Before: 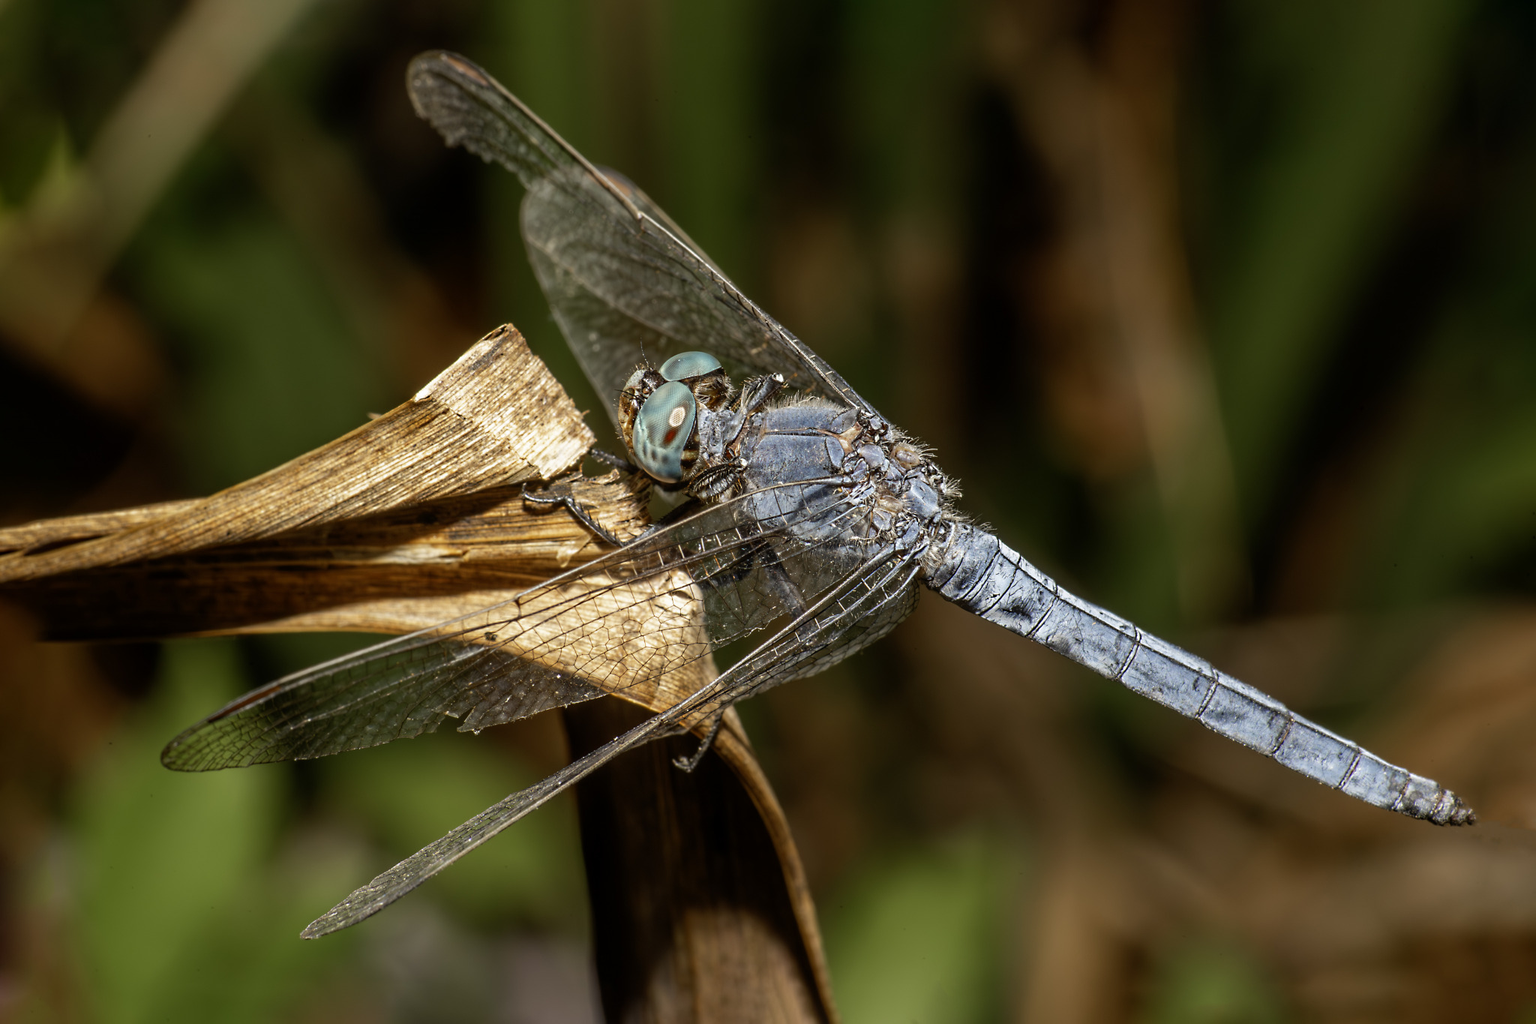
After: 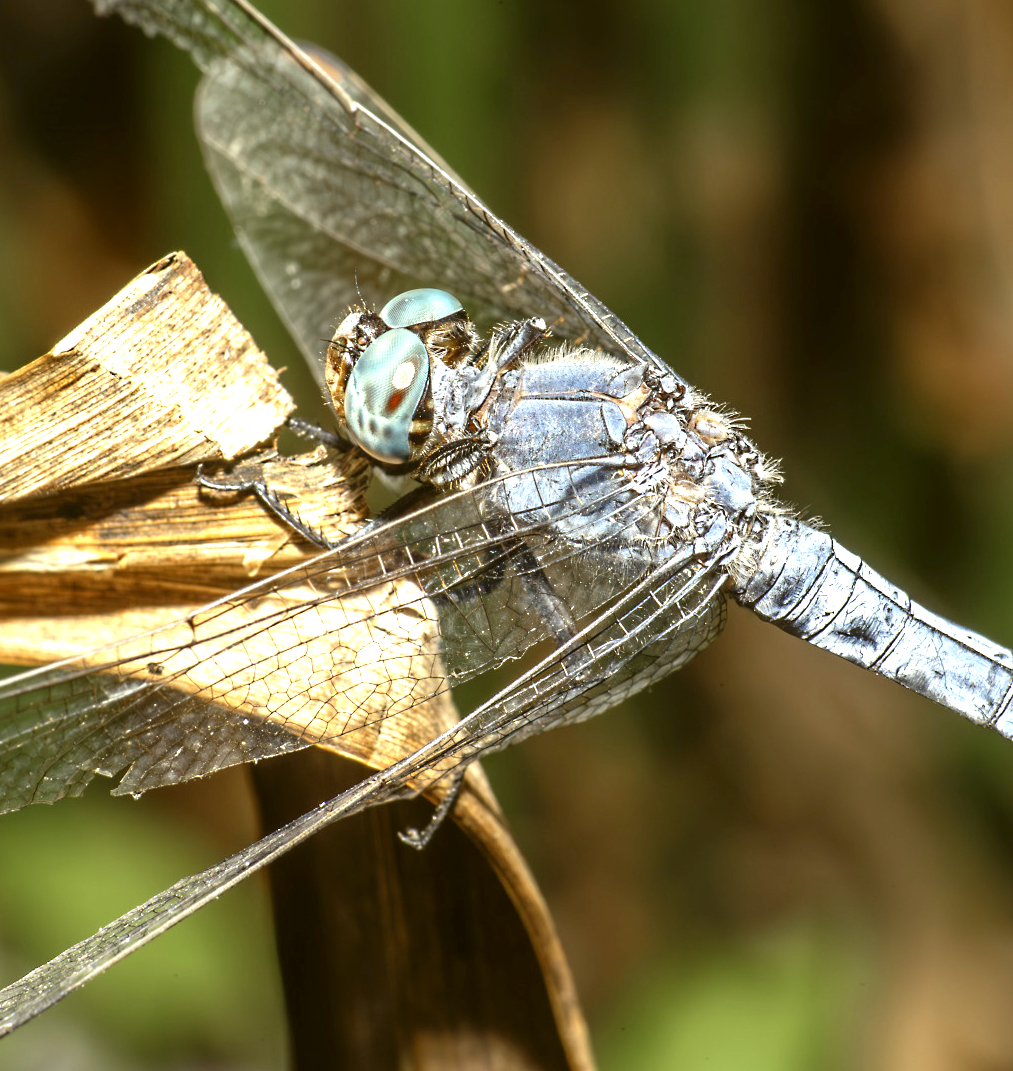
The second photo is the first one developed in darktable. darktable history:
crop and rotate: angle 0.02°, left 24.353%, top 13.219%, right 26.156%, bottom 8.224%
exposure: black level correction 0, exposure 1.388 EV, compensate exposure bias true, compensate highlight preservation false
color balance: lift [1.004, 1.002, 1.002, 0.998], gamma [1, 1.007, 1.002, 0.993], gain [1, 0.977, 1.013, 1.023], contrast -3.64%
